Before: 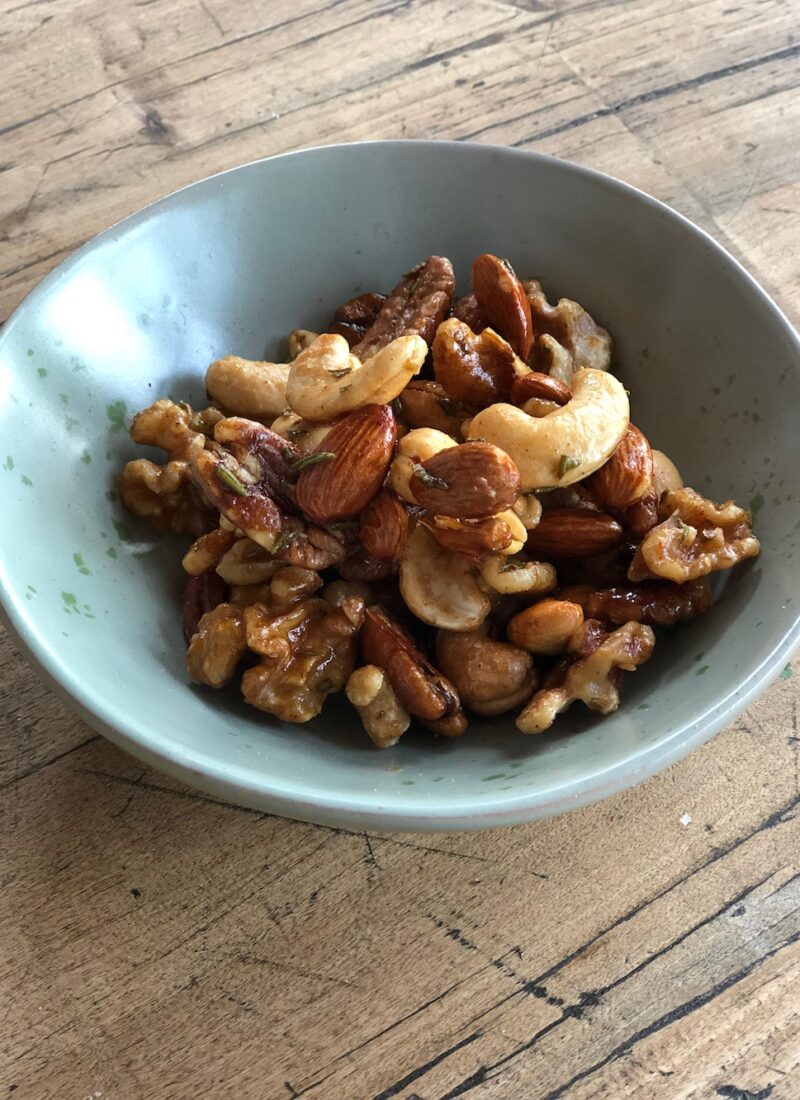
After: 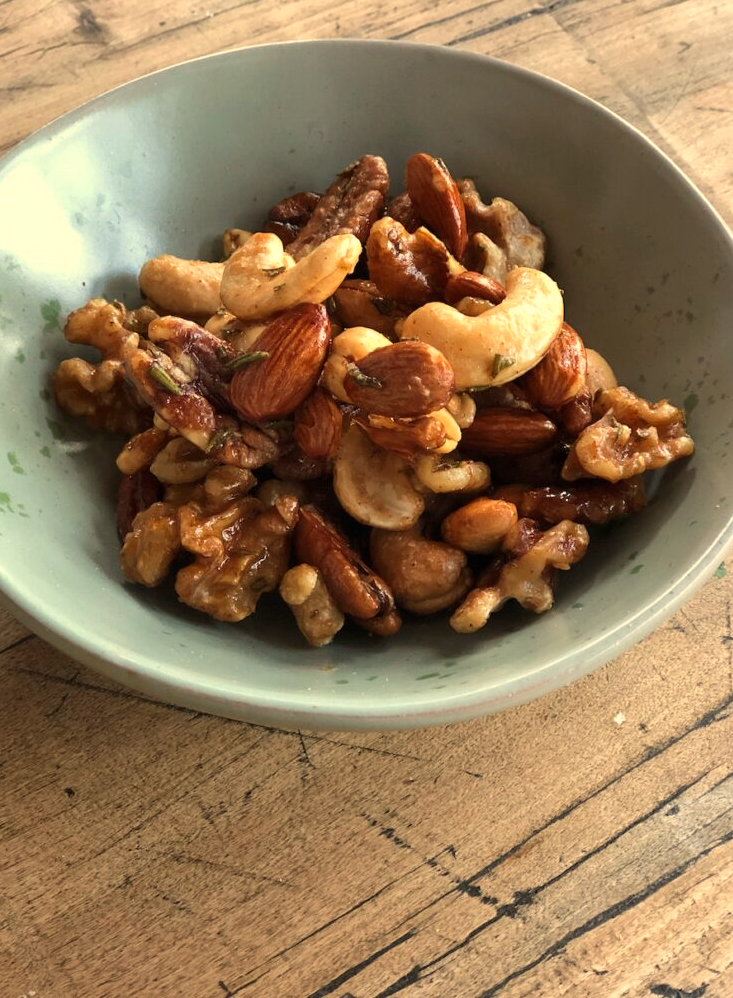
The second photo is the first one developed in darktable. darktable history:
crop and rotate: left 8.262%, top 9.226%
white balance: red 1.123, blue 0.83
